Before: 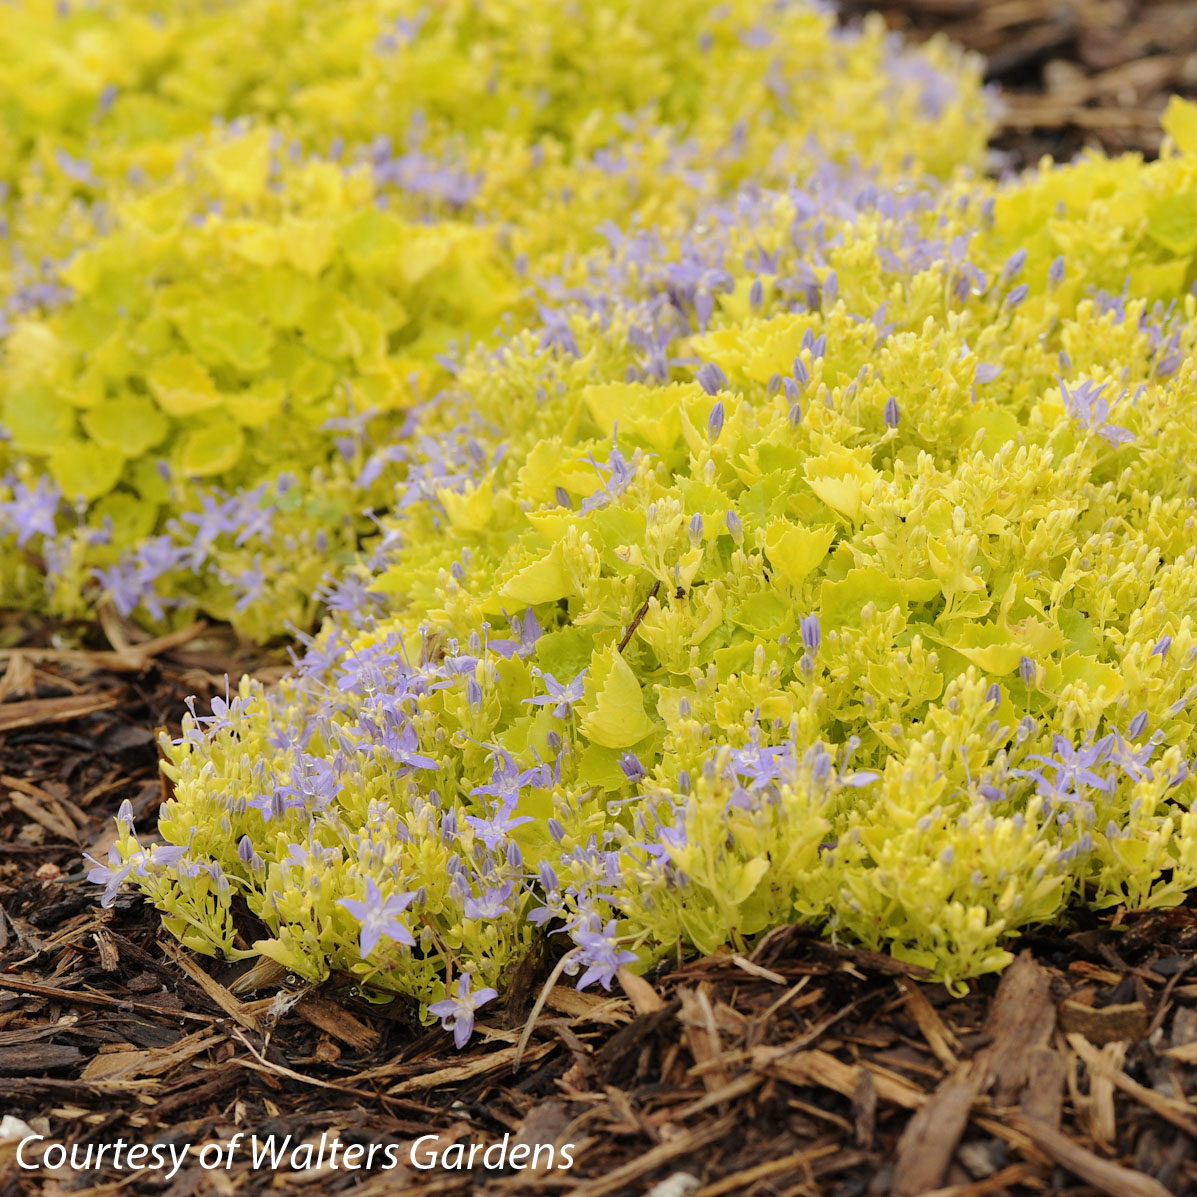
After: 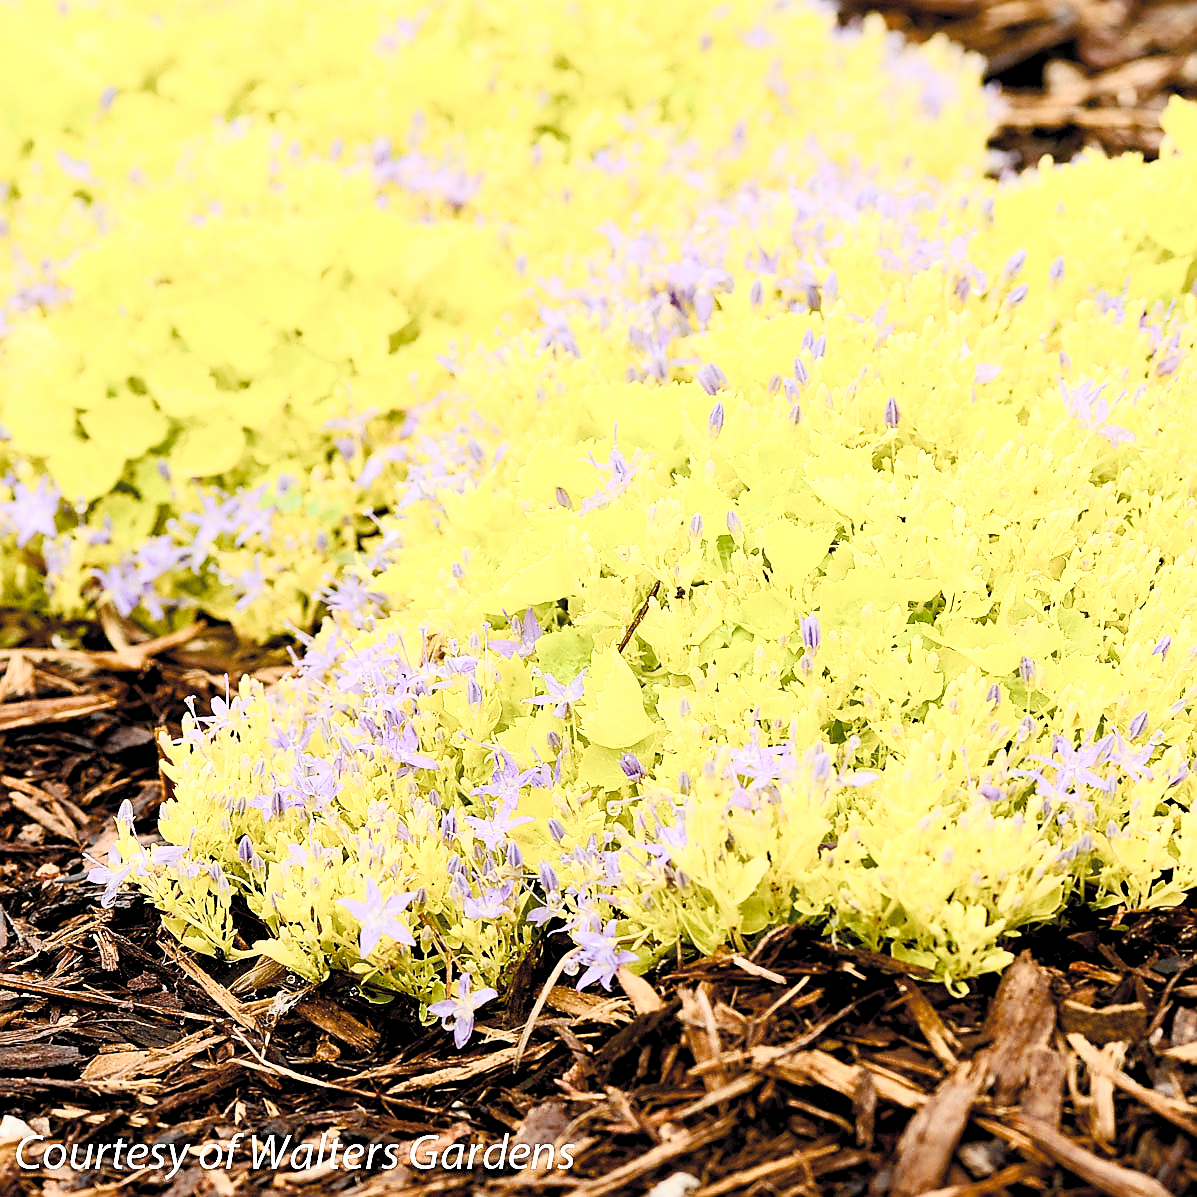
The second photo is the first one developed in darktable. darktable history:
sharpen: radius 1.383, amount 1.241, threshold 0.66
contrast brightness saturation: contrast 0.377, brightness 0.53
color balance rgb: shadows lift › chroma 1.038%, shadows lift › hue 241.45°, perceptual saturation grading › global saturation 20%, perceptual saturation grading › highlights -49.127%, perceptual saturation grading › shadows 25.984%, saturation formula JzAzBz (2021)
exposure: black level correction 0.01, exposure 0.011 EV, compensate highlight preservation false
